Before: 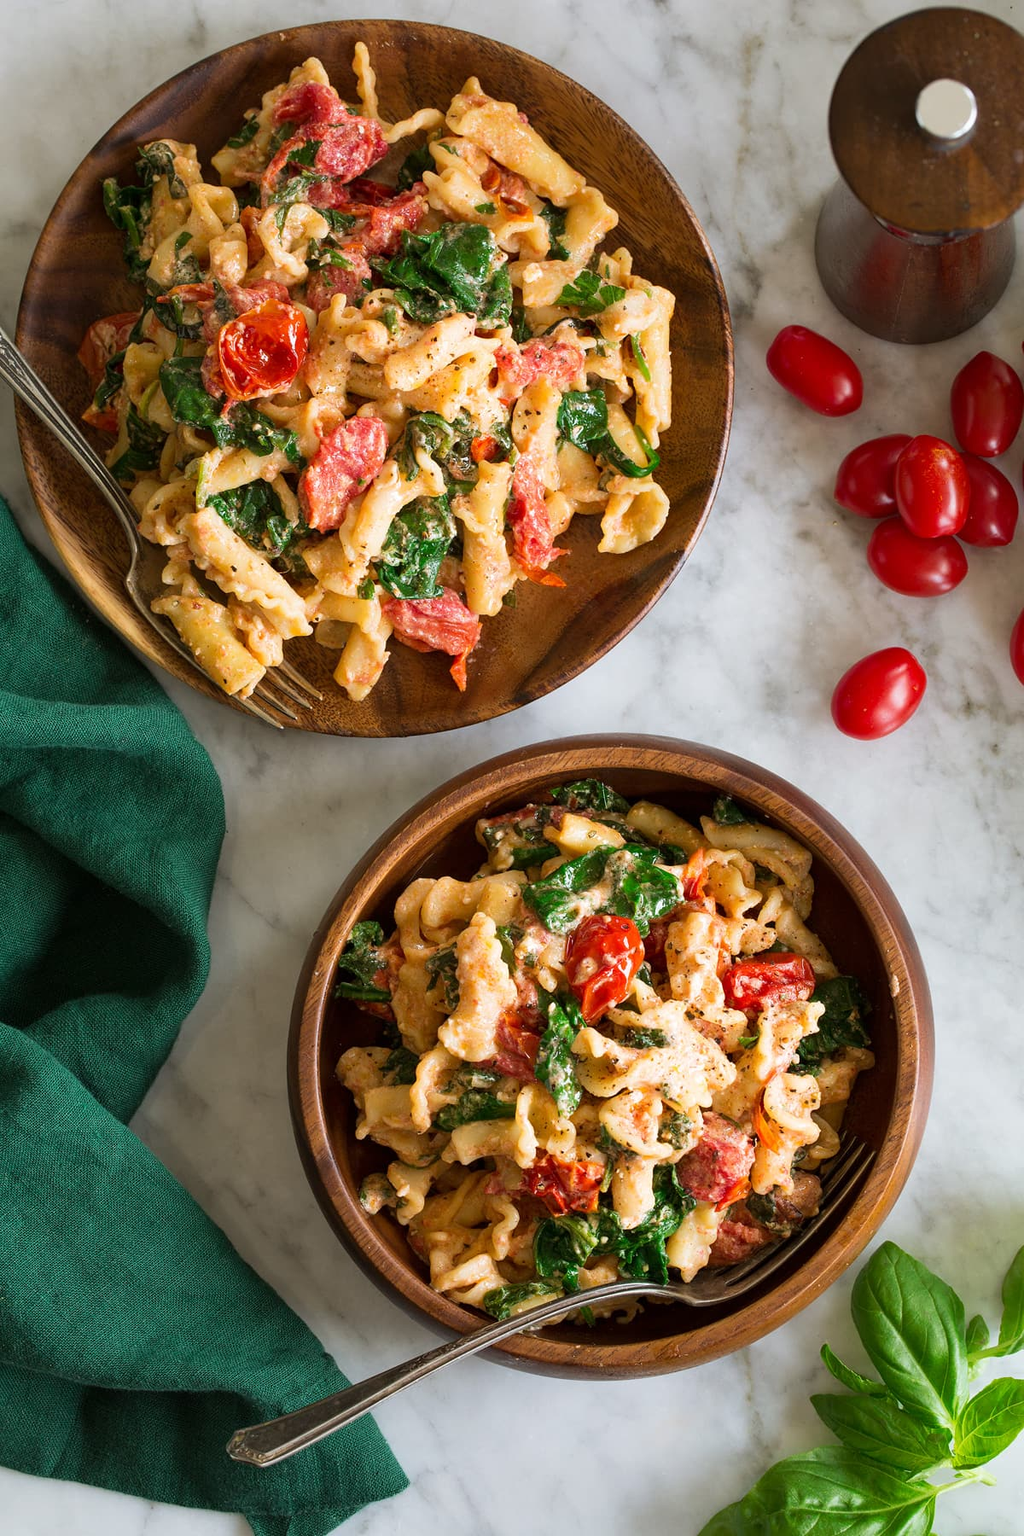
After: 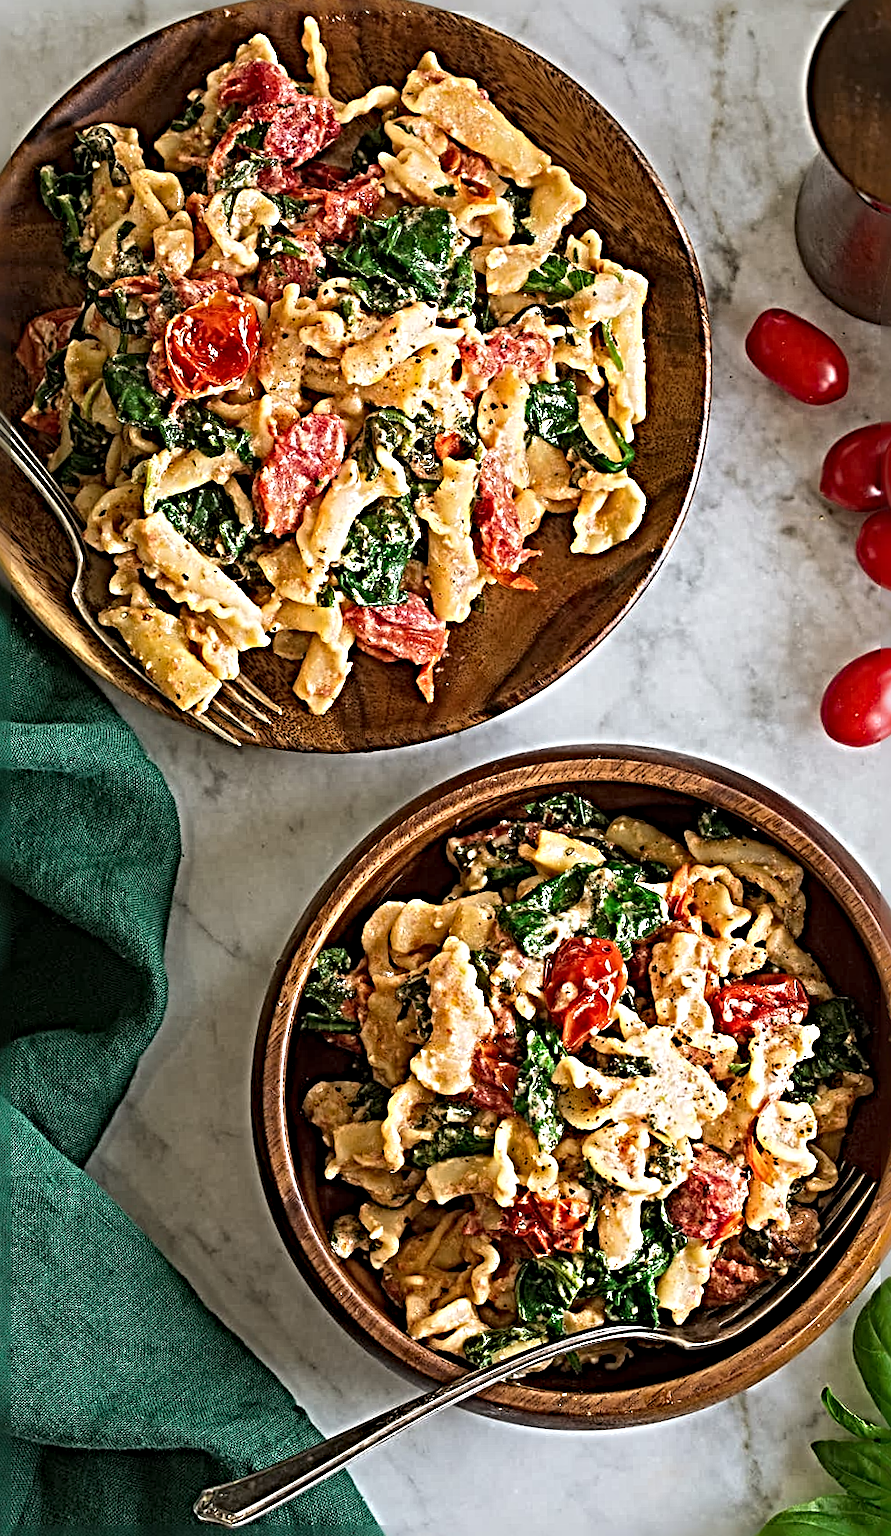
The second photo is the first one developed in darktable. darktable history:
crop and rotate: angle 1°, left 4.281%, top 0.642%, right 11.383%, bottom 2.486%
sharpen: radius 6.3, amount 1.8, threshold 0
